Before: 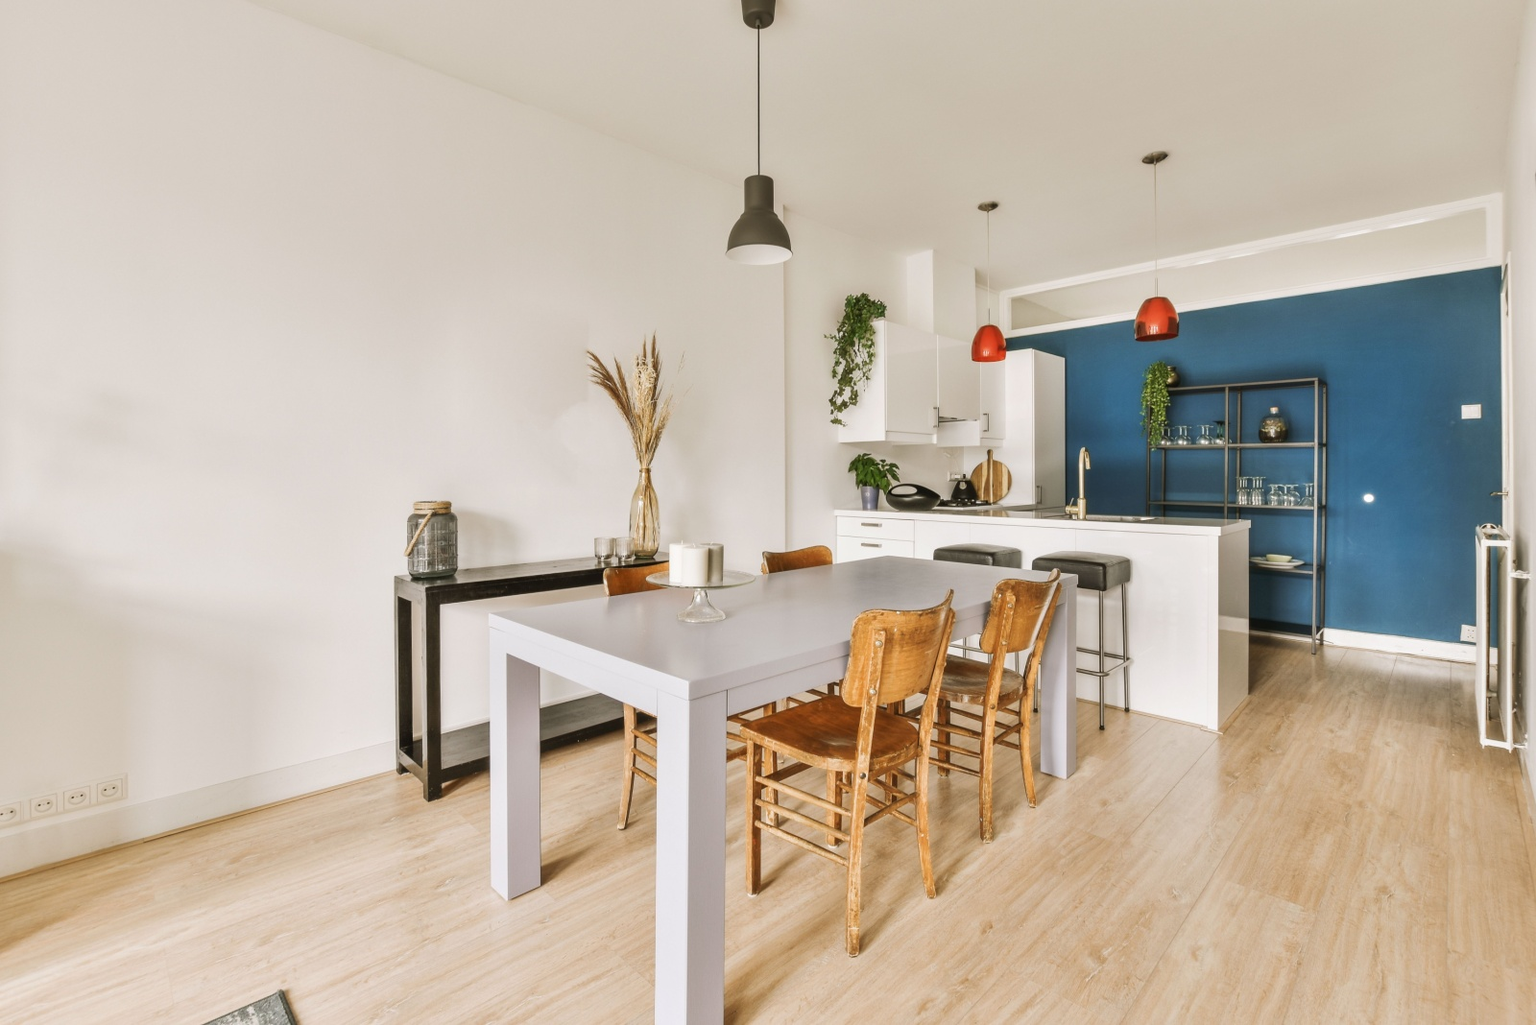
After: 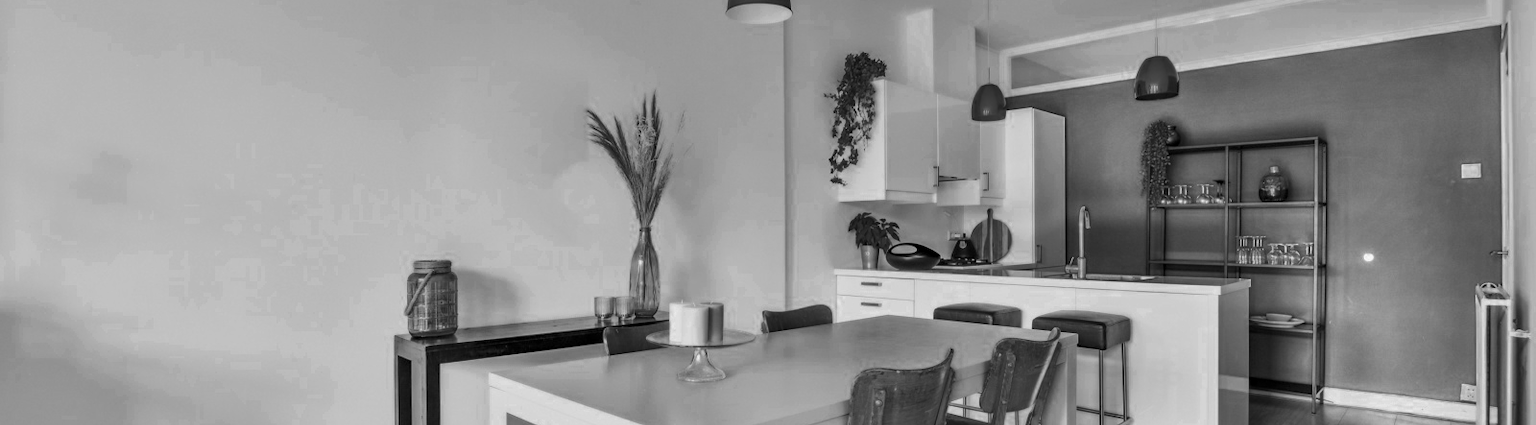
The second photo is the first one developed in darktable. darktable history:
crop and rotate: top 23.575%, bottom 34.895%
color correction: highlights a* 4.63, highlights b* 4.91, shadows a* -6.76, shadows b* 4.69
color zones: curves: ch0 [(0.287, 0.048) (0.493, 0.484) (0.737, 0.816)]; ch1 [(0, 0) (0.143, 0) (0.286, 0) (0.429, 0) (0.571, 0) (0.714, 0) (0.857, 0)]
local contrast: highlights 107%, shadows 103%, detail 119%, midtone range 0.2
haze removal: on, module defaults
